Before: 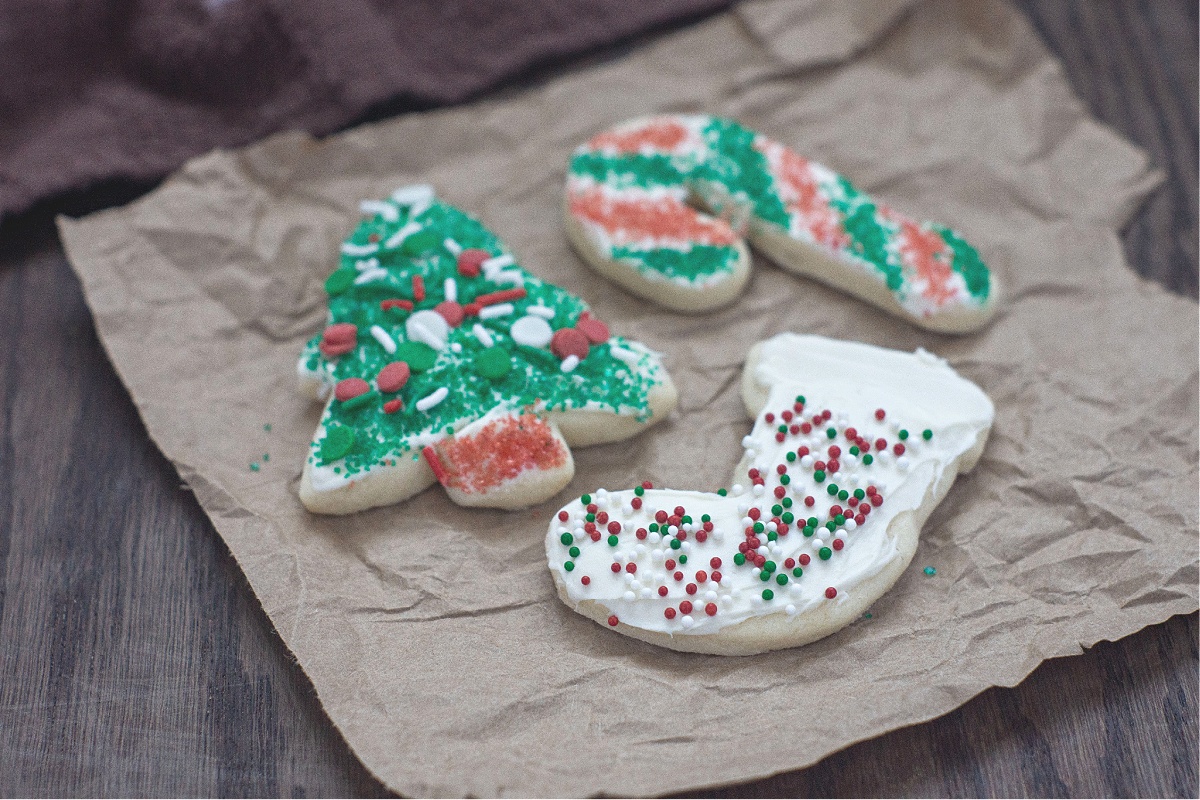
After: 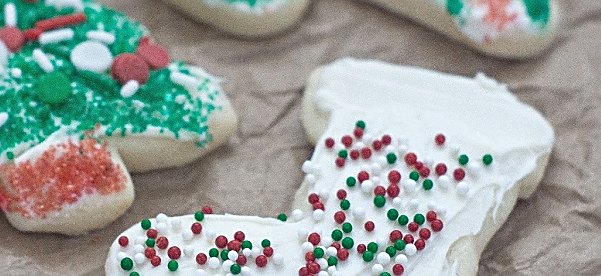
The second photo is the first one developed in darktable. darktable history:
exposure: black level correction 0.006, compensate highlight preservation false
sharpen: on, module defaults
crop: left 36.707%, top 34.41%, right 13.143%, bottom 31.029%
